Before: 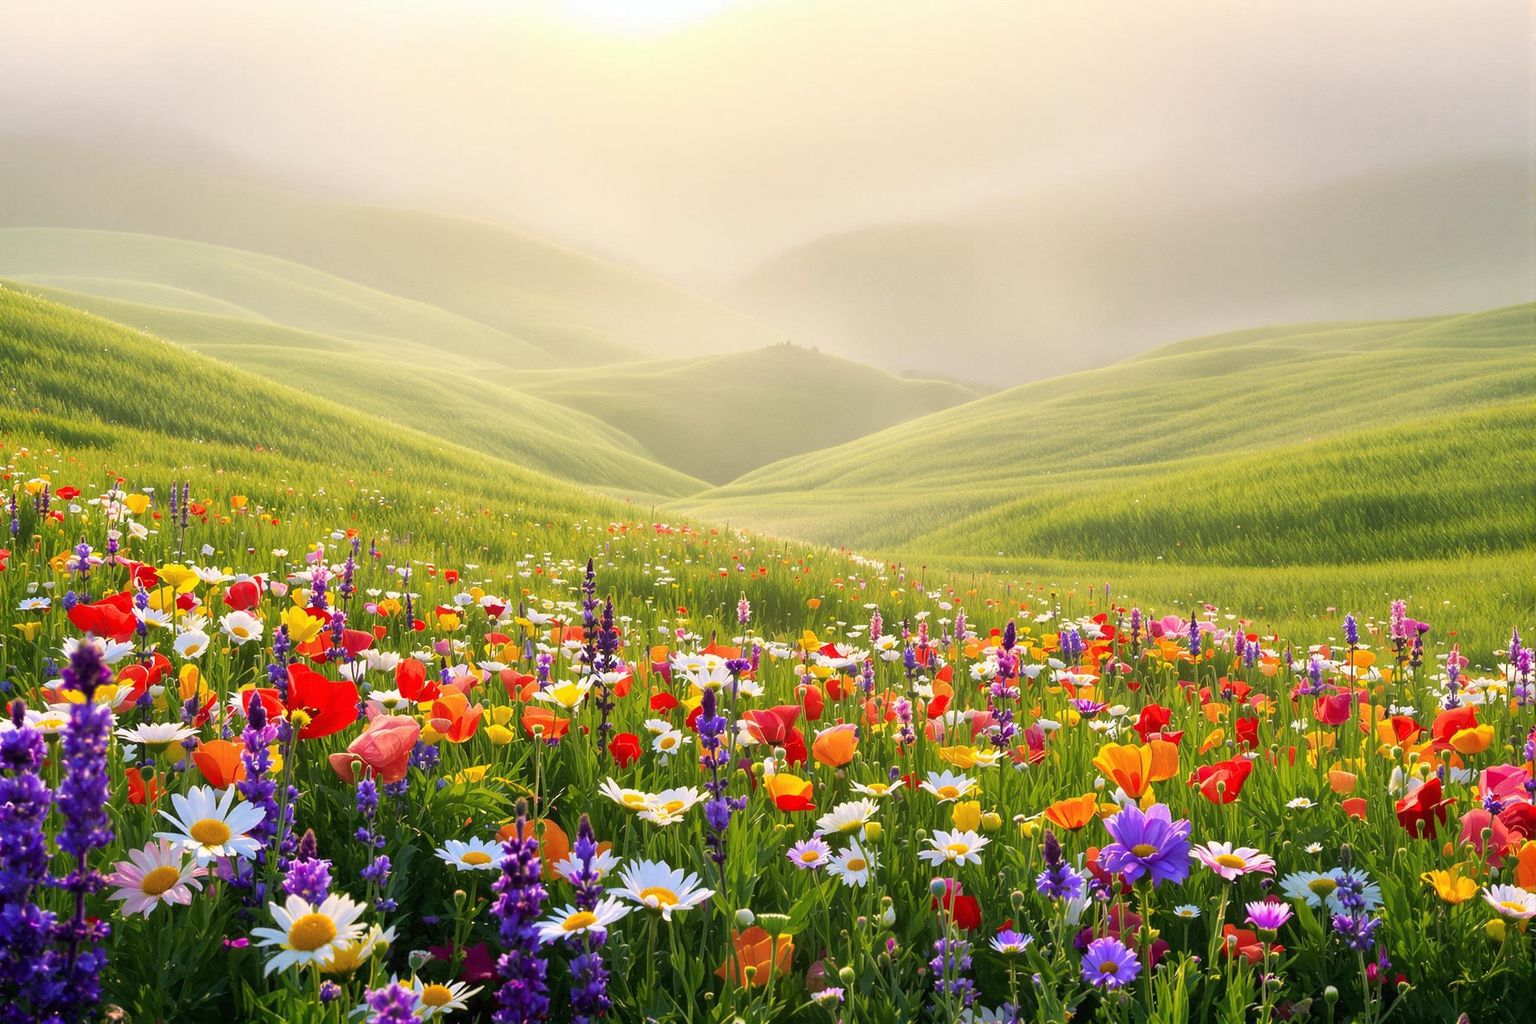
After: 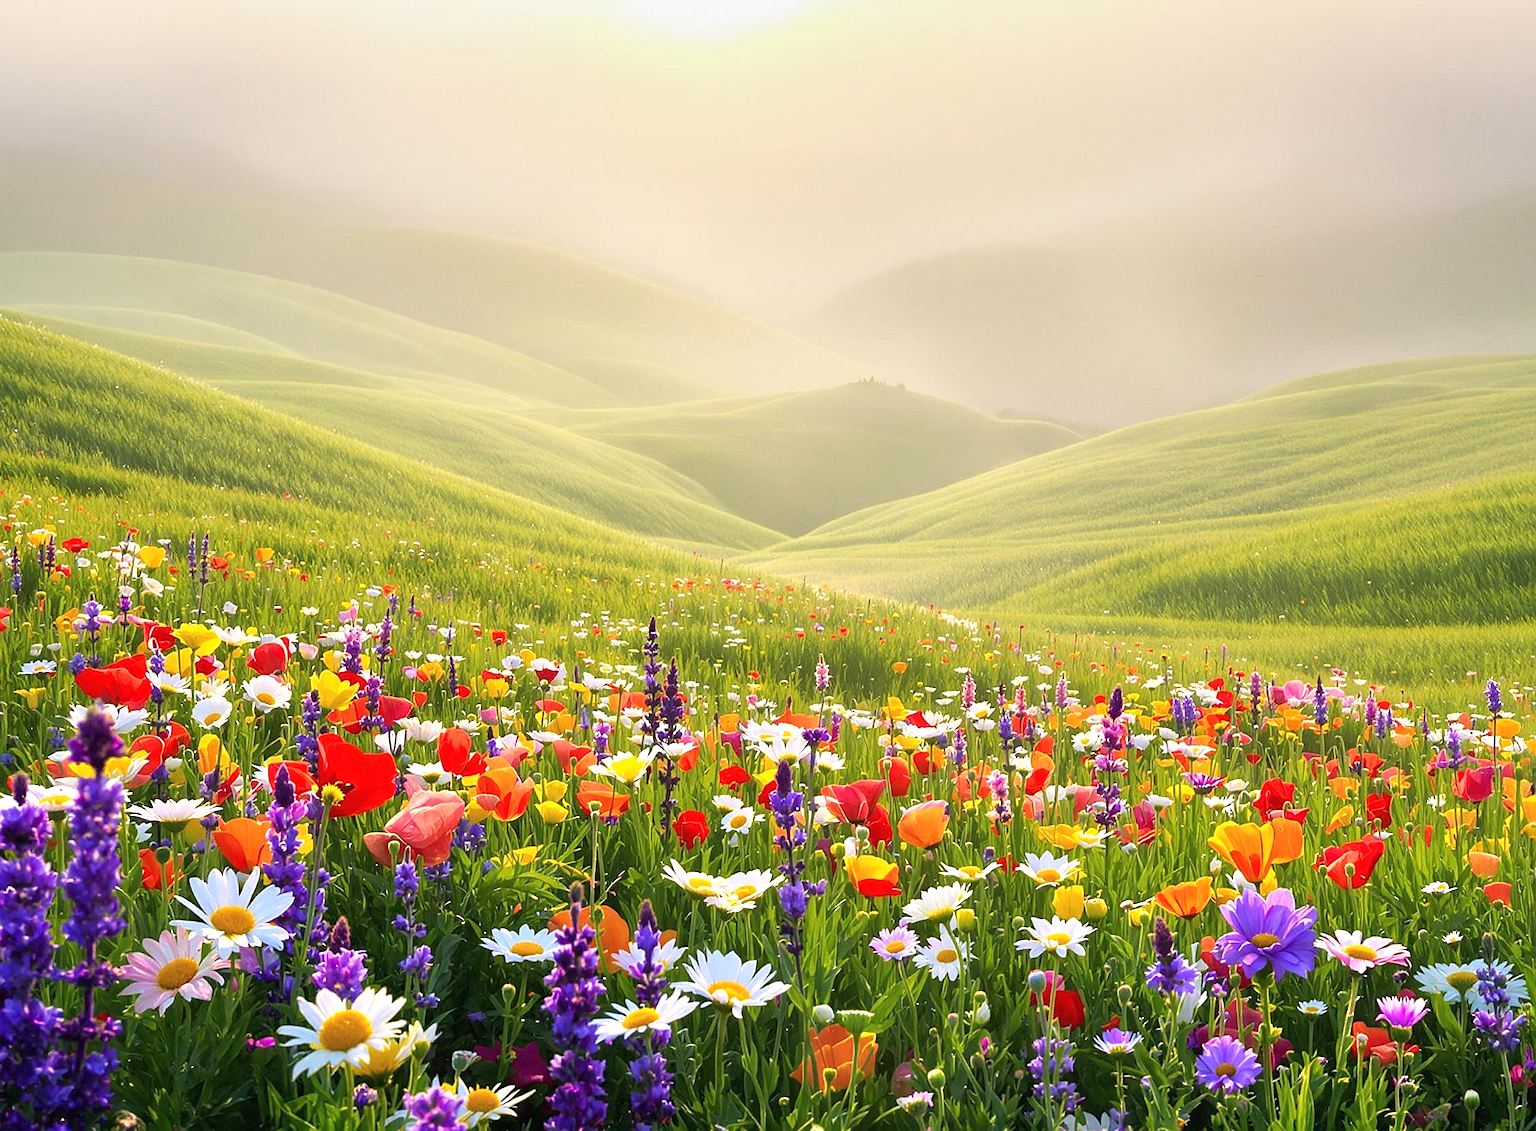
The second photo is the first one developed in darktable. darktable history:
graduated density: on, module defaults
exposure: black level correction 0, exposure 0.5 EV, compensate highlight preservation false
crop: right 9.509%, bottom 0.031%
sharpen: on, module defaults
